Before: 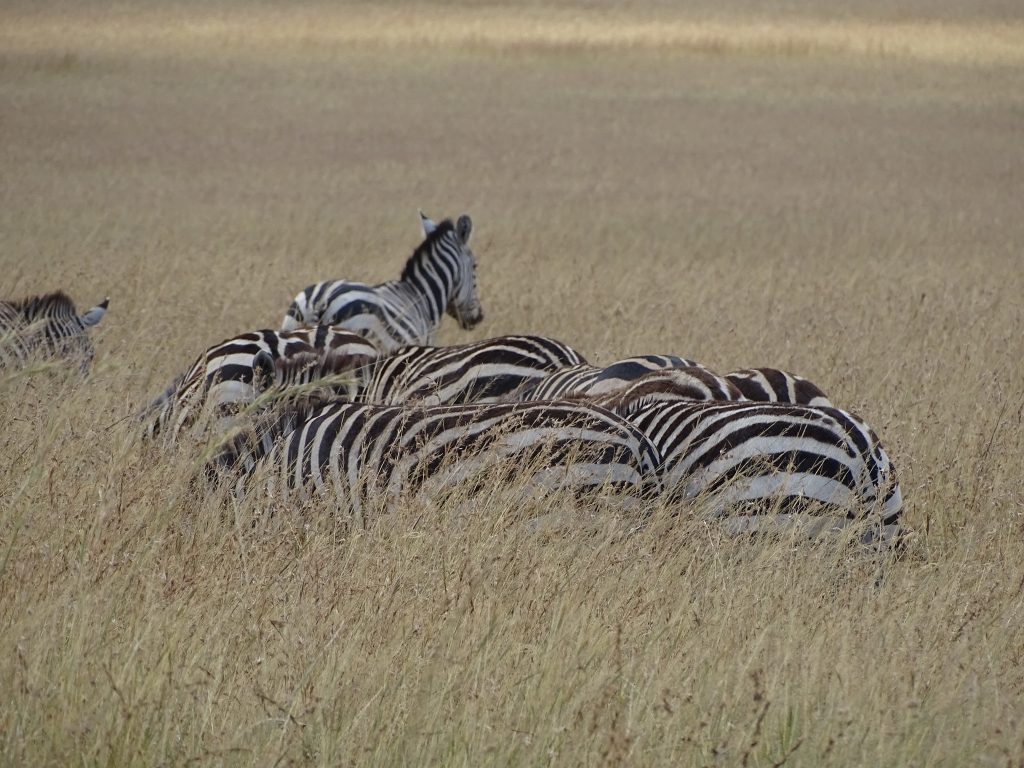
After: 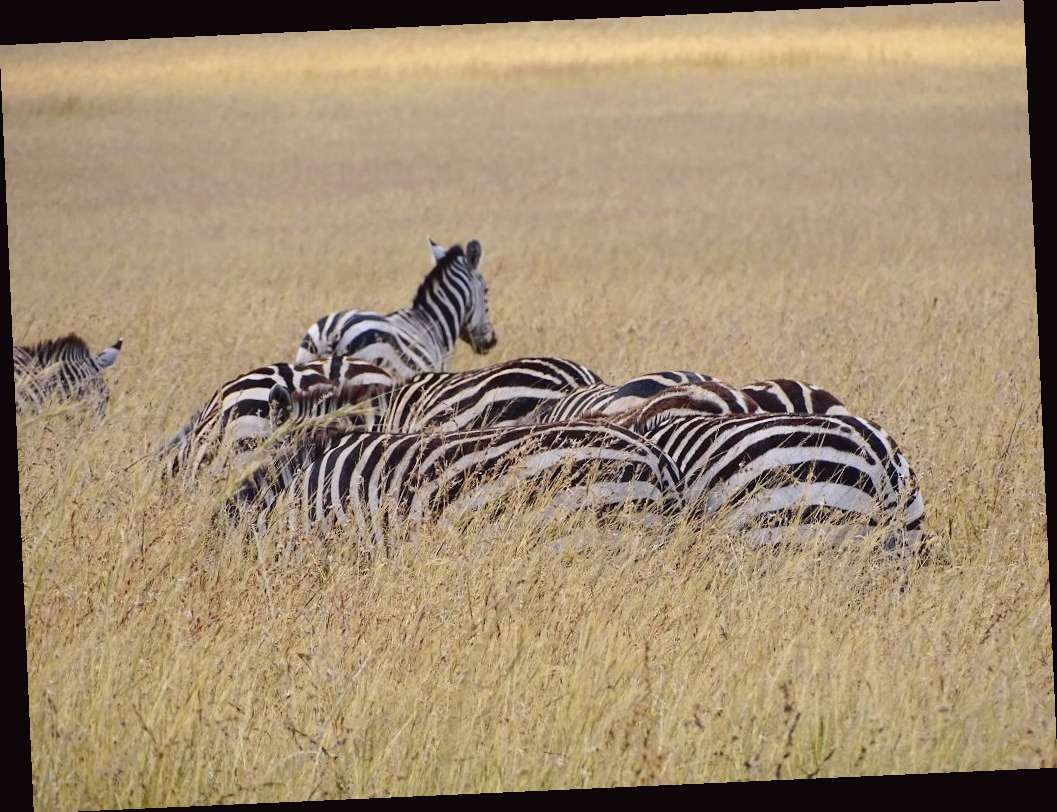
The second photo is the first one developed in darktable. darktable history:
tone curve: curves: ch0 [(0, 0.023) (0.103, 0.087) (0.295, 0.297) (0.445, 0.531) (0.553, 0.665) (0.735, 0.843) (0.994, 1)]; ch1 [(0, 0) (0.414, 0.395) (0.447, 0.447) (0.485, 0.5) (0.512, 0.524) (0.542, 0.581) (0.581, 0.632) (0.646, 0.715) (1, 1)]; ch2 [(0, 0) (0.369, 0.388) (0.449, 0.431) (0.478, 0.471) (0.516, 0.517) (0.579, 0.624) (0.674, 0.775) (1, 1)], color space Lab, independent channels, preserve colors none
rotate and perspective: rotation -2.56°, automatic cropping off
